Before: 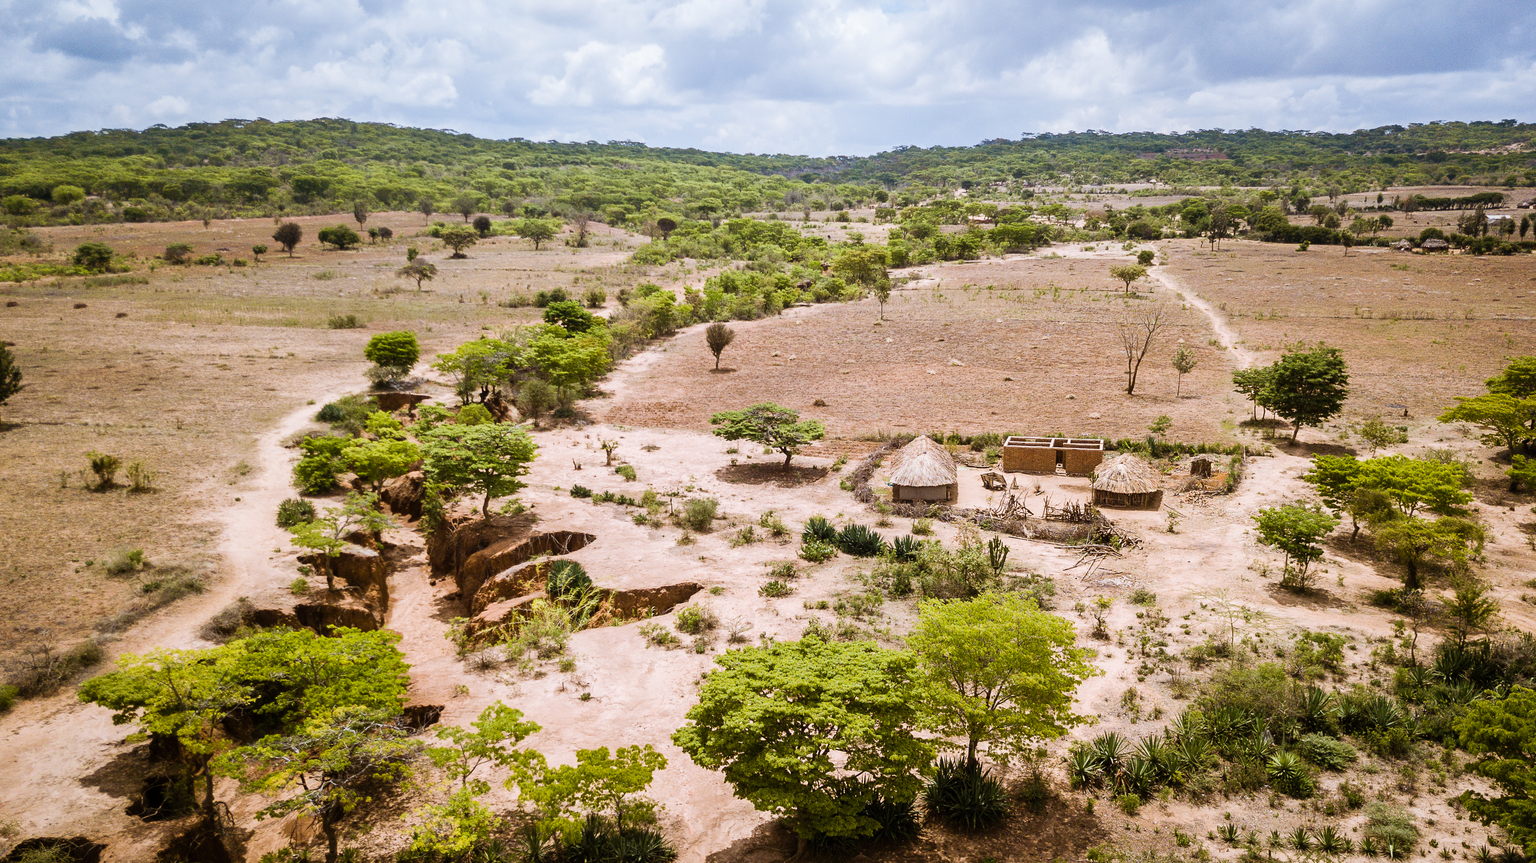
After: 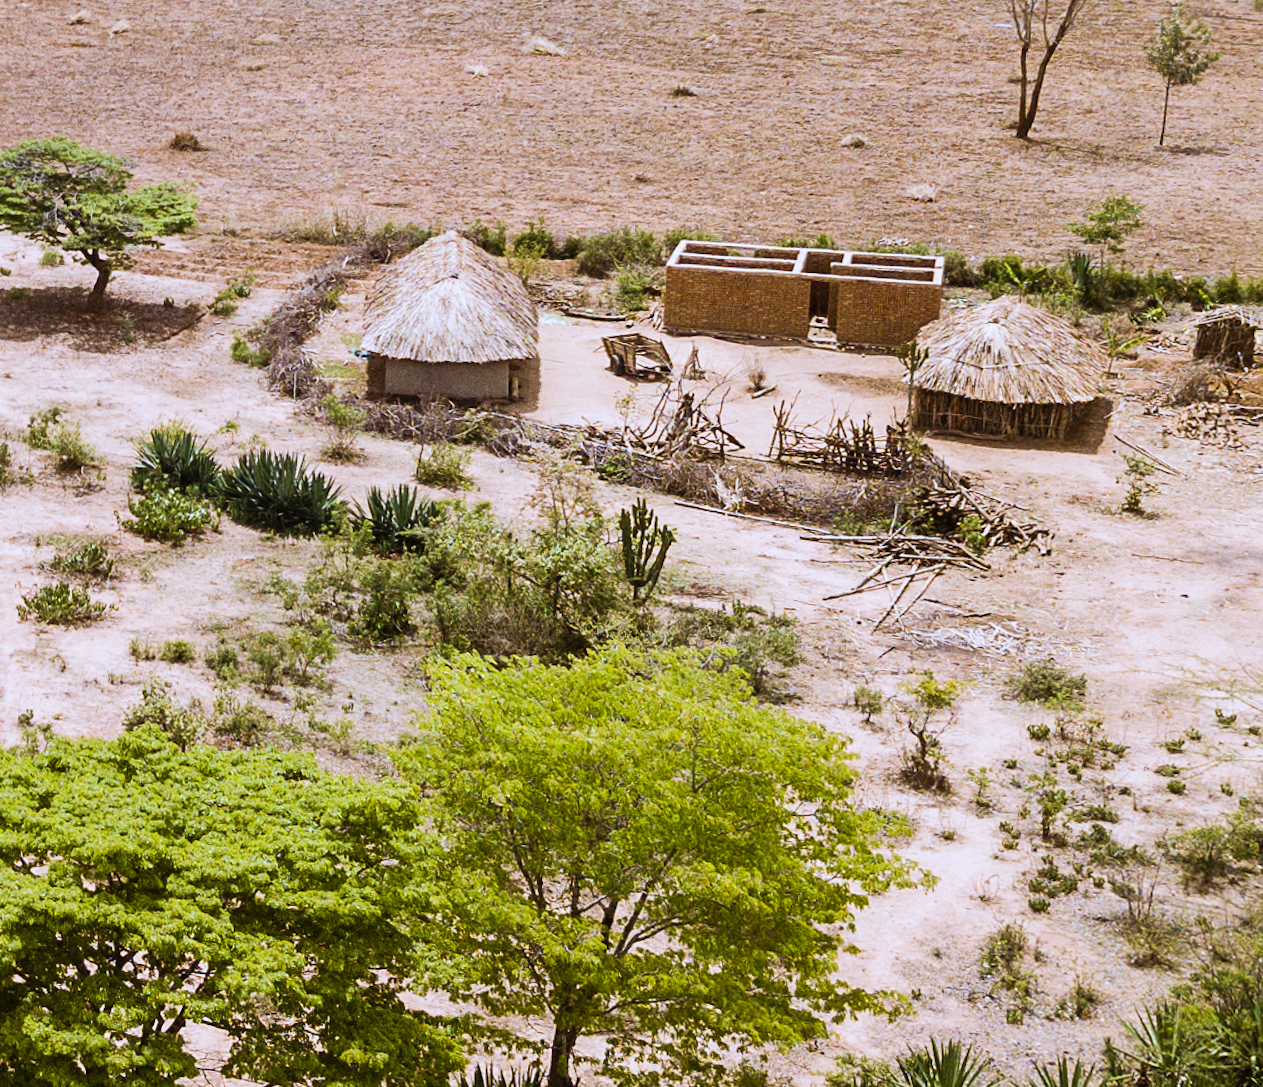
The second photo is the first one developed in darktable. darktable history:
rotate and perspective: rotation 1.69°, lens shift (vertical) -0.023, lens shift (horizontal) -0.291, crop left 0.025, crop right 0.988, crop top 0.092, crop bottom 0.842
white balance: red 0.954, blue 1.079
crop: left 40.878%, top 39.176%, right 25.993%, bottom 3.081%
